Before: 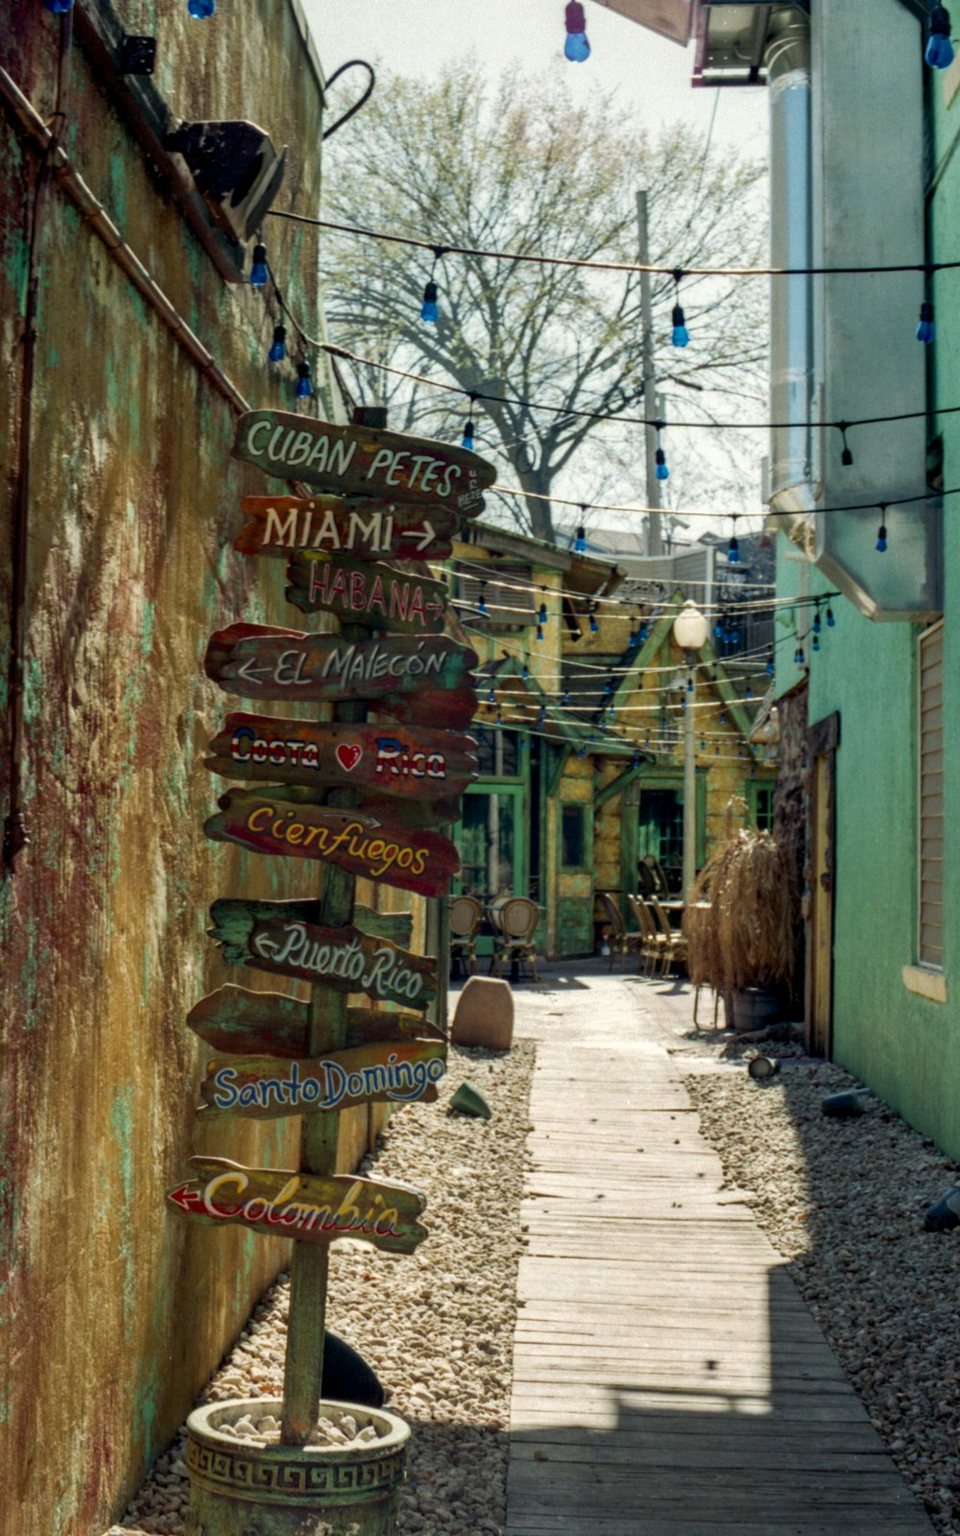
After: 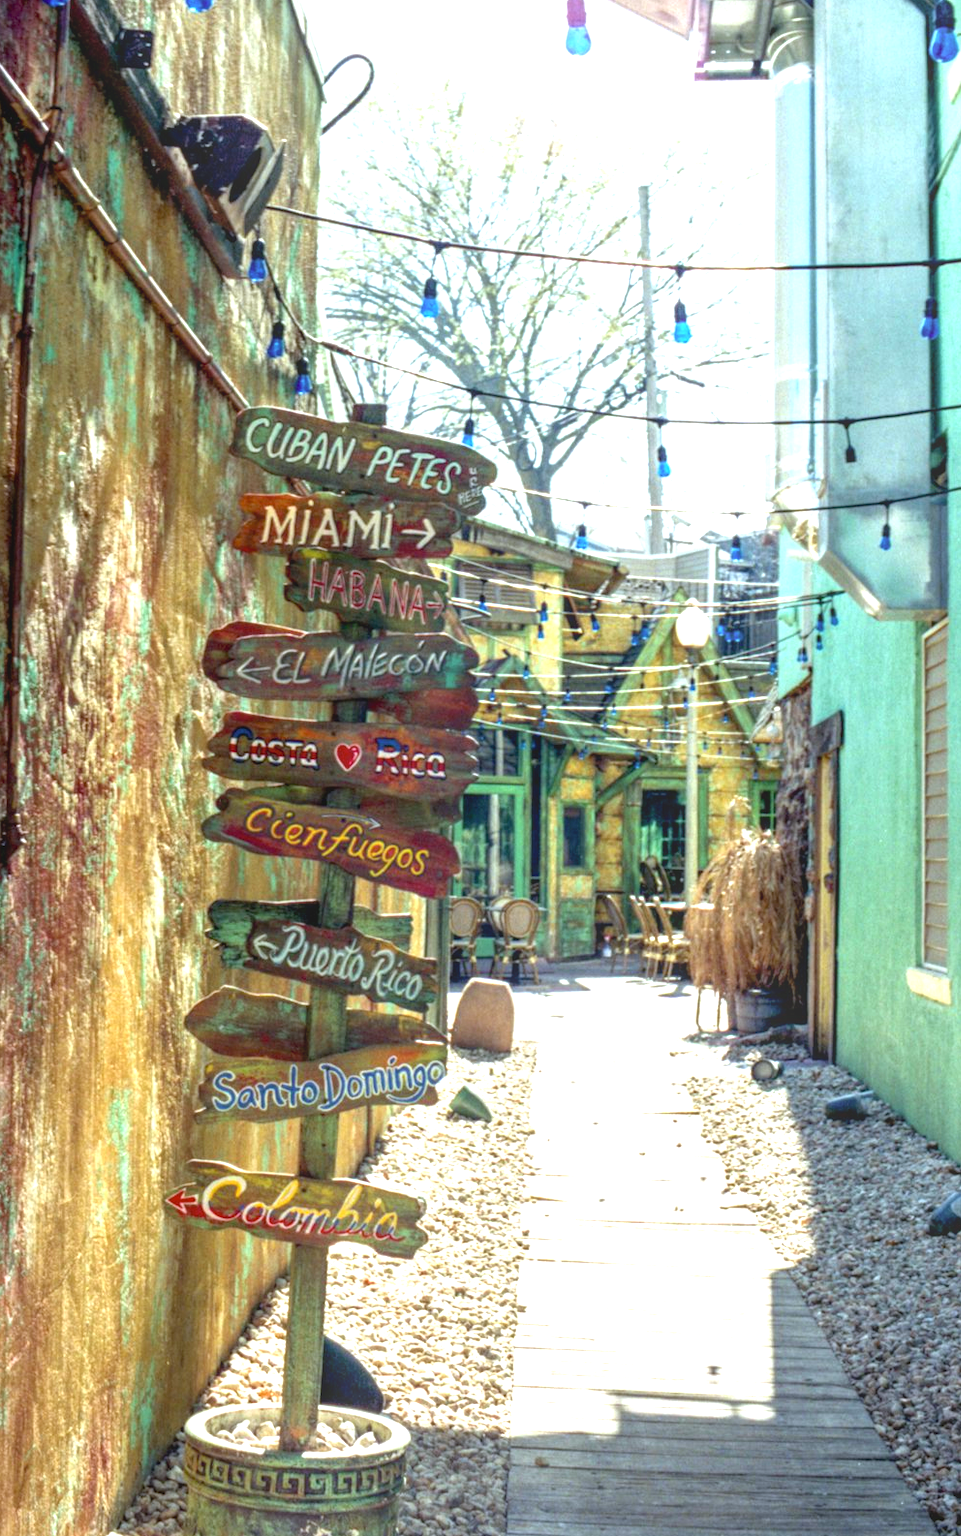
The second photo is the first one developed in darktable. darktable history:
local contrast: highlights 48%, shadows 0%, detail 100%
white balance: red 0.954, blue 1.079
crop: left 0.434%, top 0.485%, right 0.244%, bottom 0.386%
exposure: black level correction 0.001, exposure 1.646 EV, compensate exposure bias true, compensate highlight preservation false
